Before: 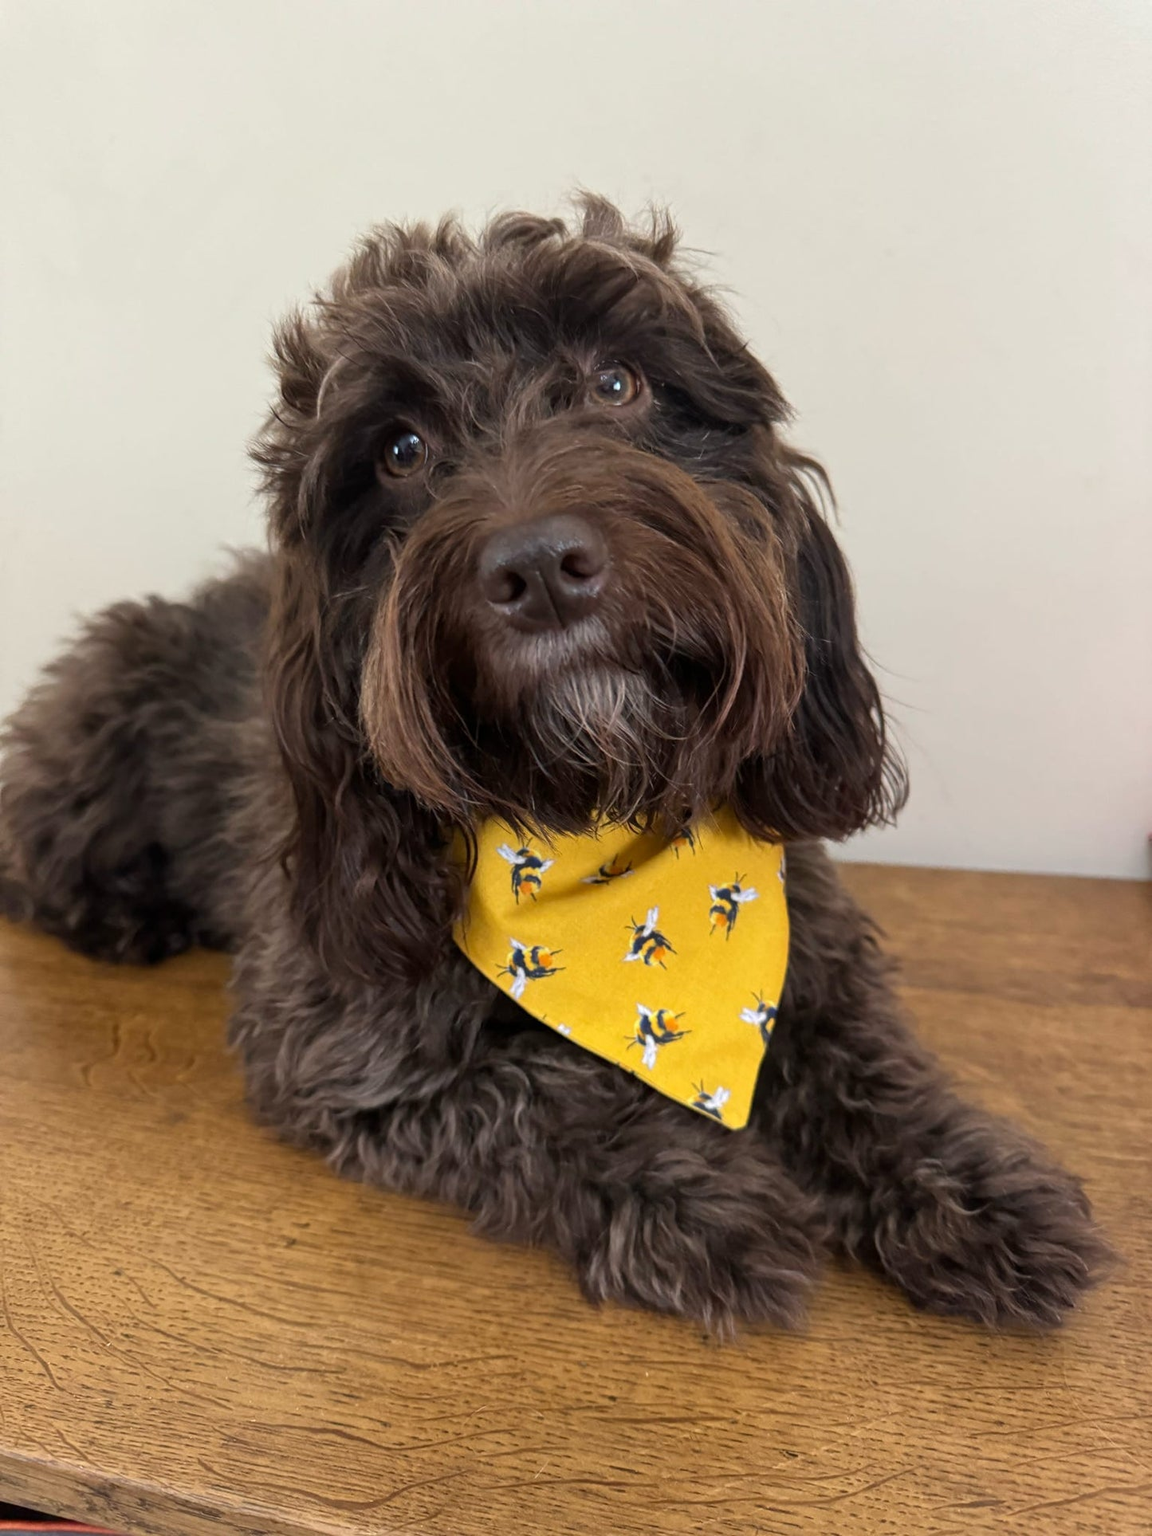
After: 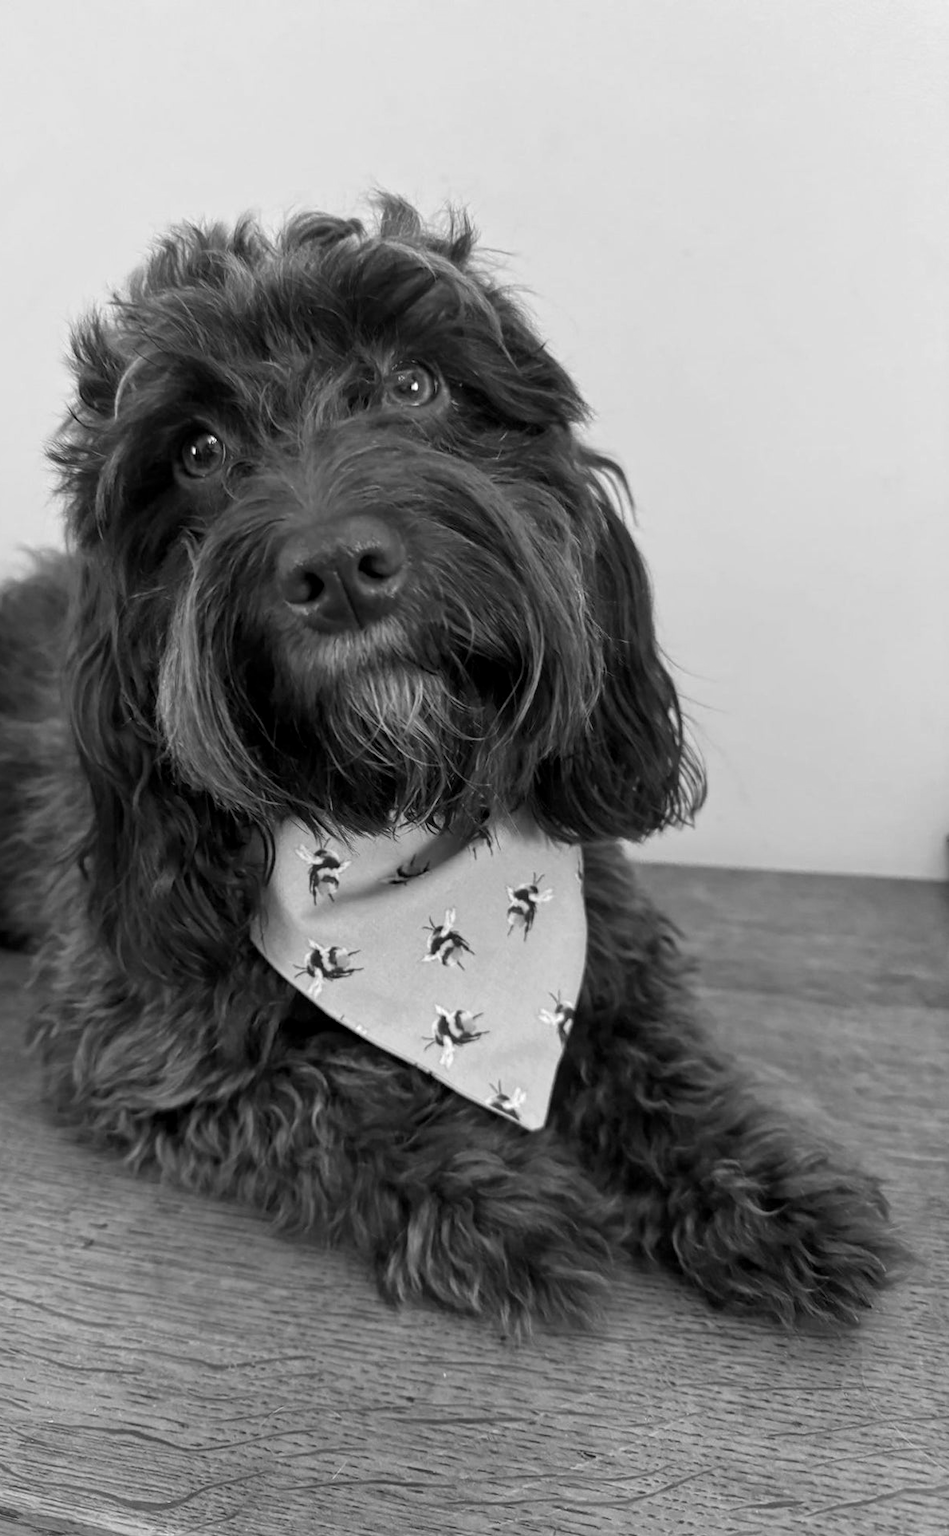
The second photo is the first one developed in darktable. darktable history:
crop: left 17.582%, bottom 0.031%
contrast equalizer: y [[0.509, 0.517, 0.523, 0.523, 0.517, 0.509], [0.5 ×6], [0.5 ×6], [0 ×6], [0 ×6]]
monochrome: on, module defaults
